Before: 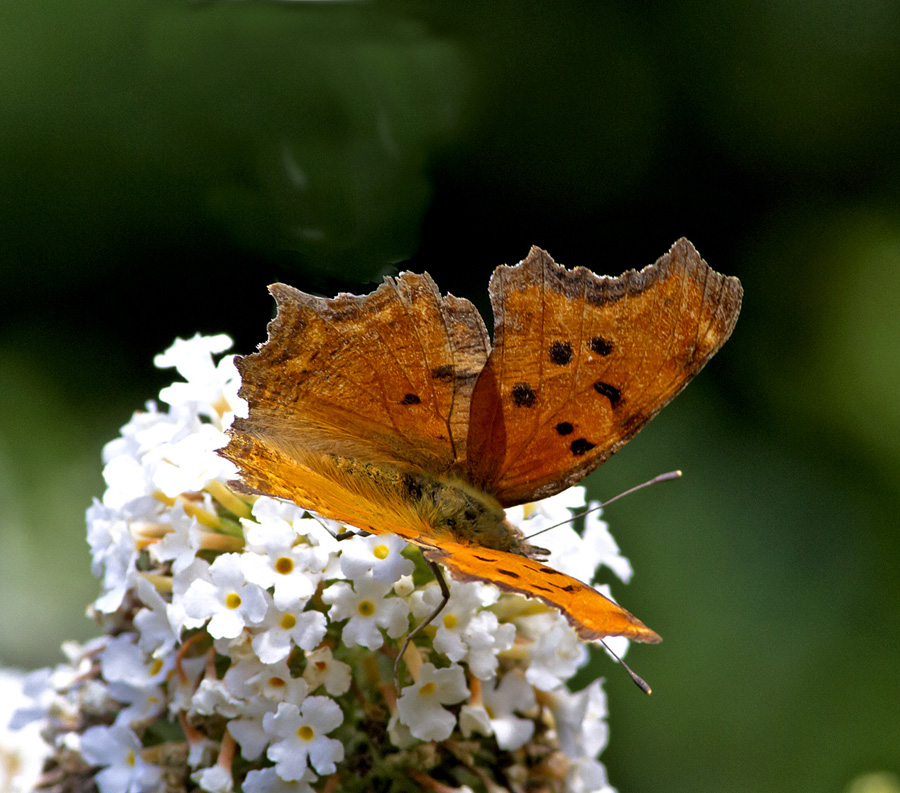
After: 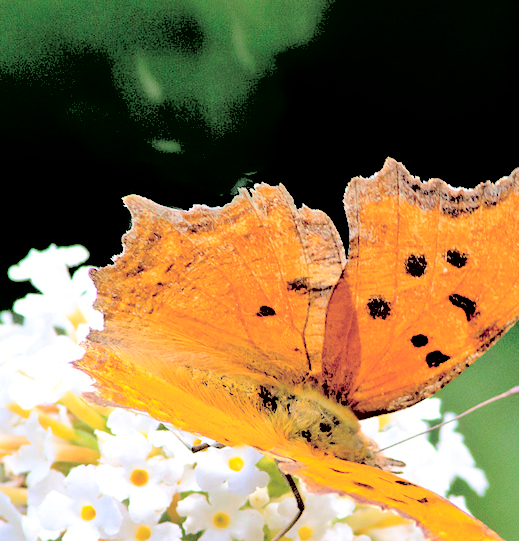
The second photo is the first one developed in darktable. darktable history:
exposure: black level correction 0.01, exposure 0.014 EV, compensate highlight preservation false
crop: left 16.202%, top 11.208%, right 26.045%, bottom 20.557%
contrast brightness saturation: brightness 1
